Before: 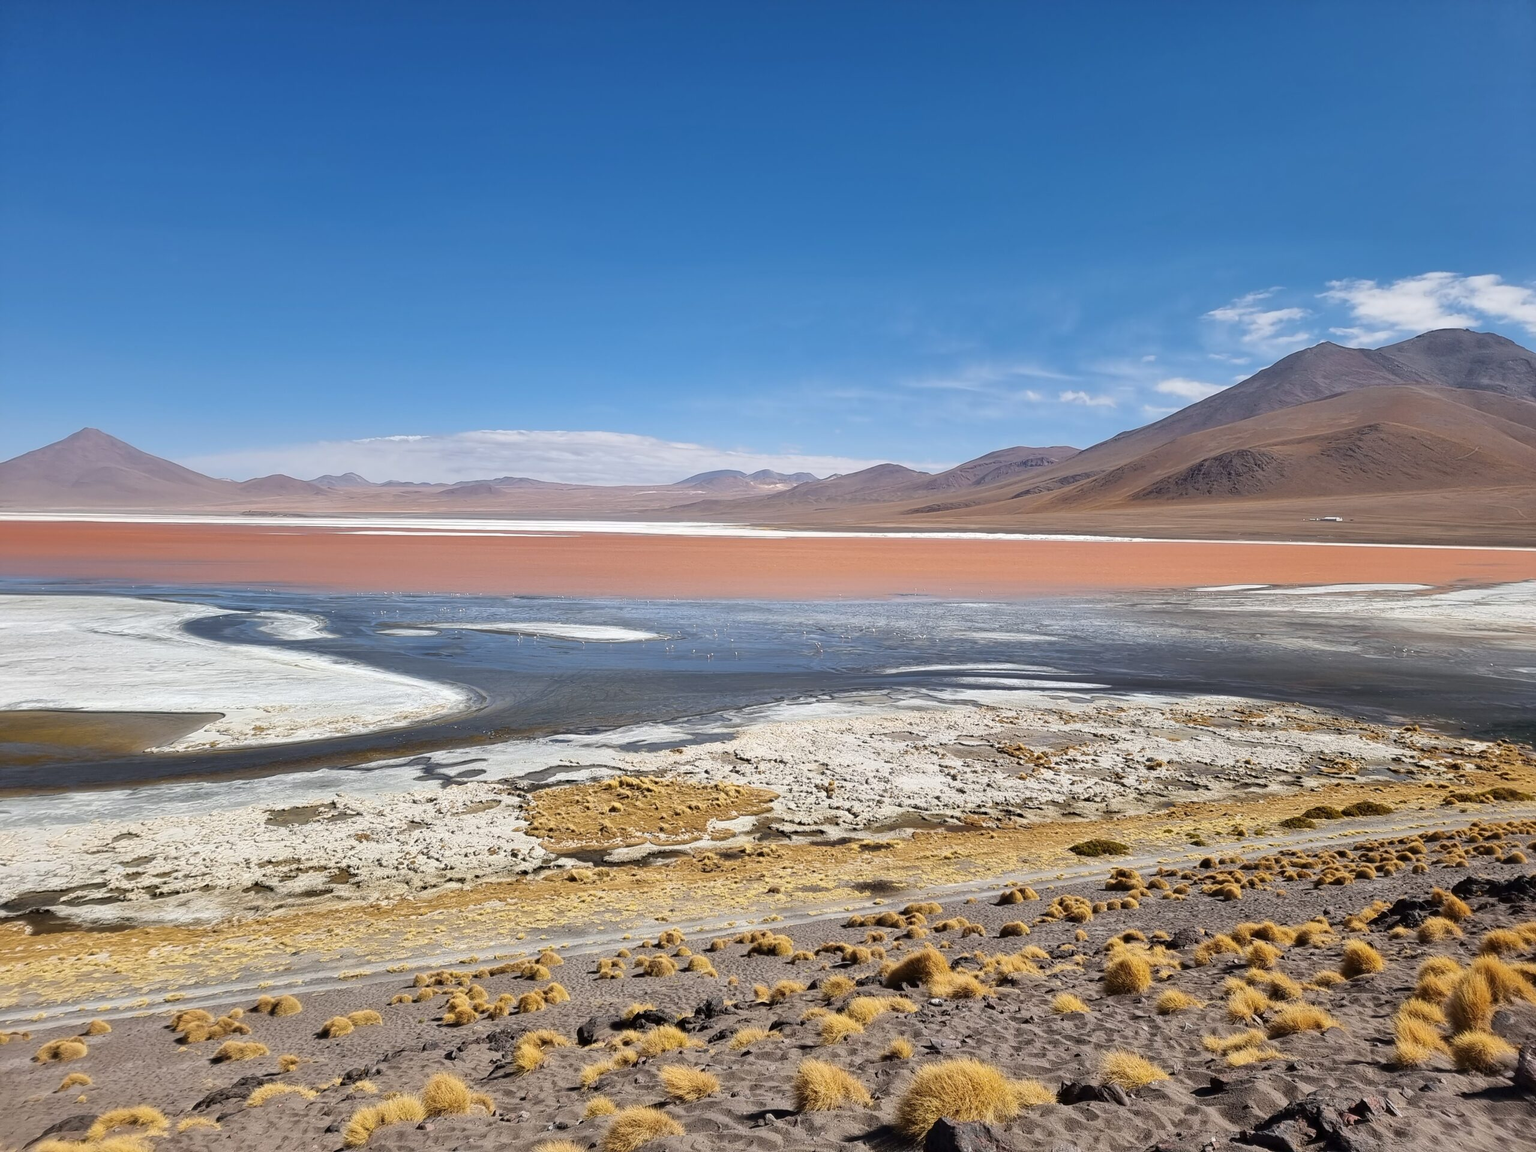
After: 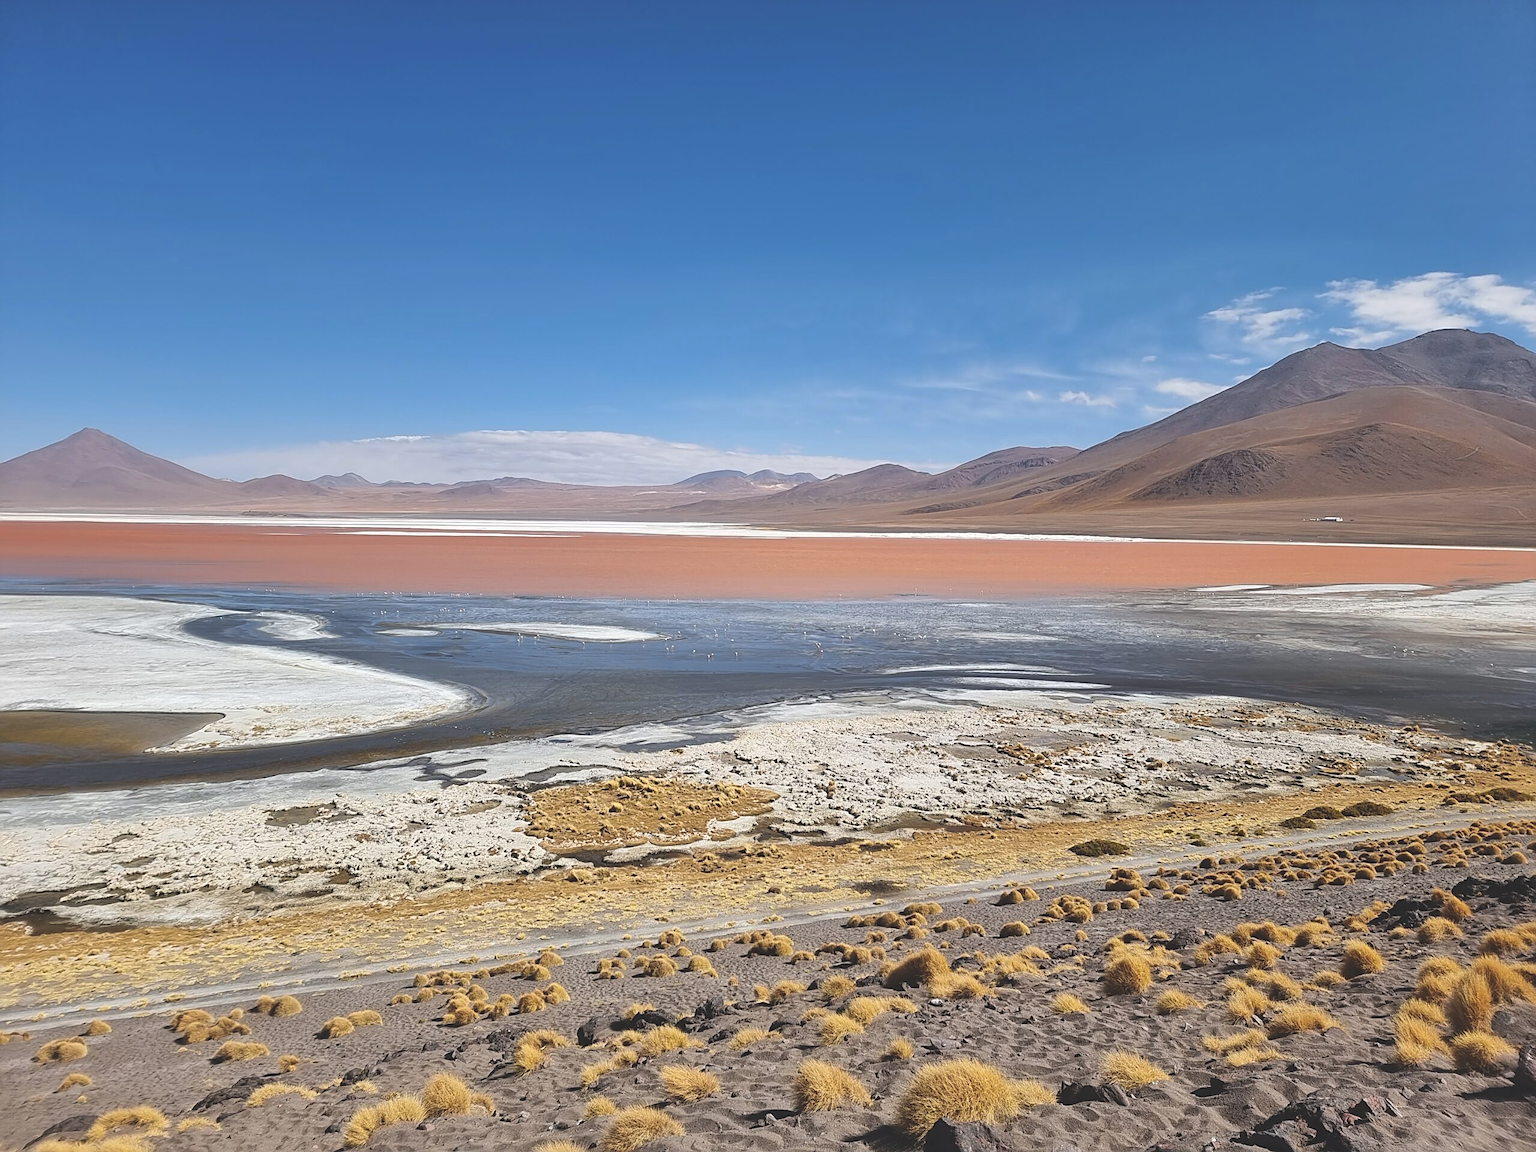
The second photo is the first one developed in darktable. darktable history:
exposure: black level correction -0.022, exposure -0.039 EV, compensate highlight preservation false
sharpen: on, module defaults
